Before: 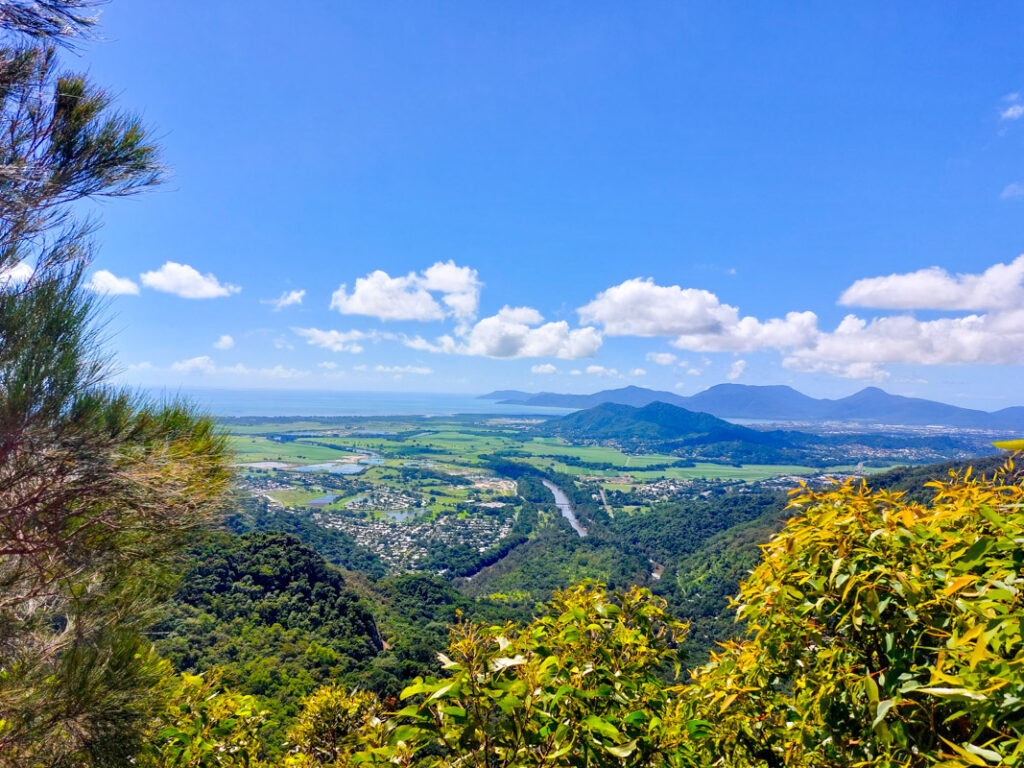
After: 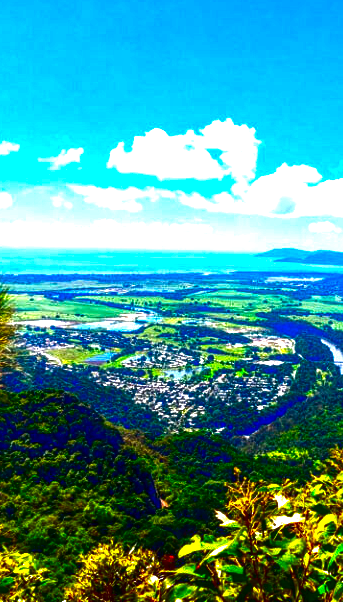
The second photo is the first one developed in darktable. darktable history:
exposure: black level correction 0, exposure 1.1 EV, compensate exposure bias true, compensate highlight preservation false
contrast brightness saturation: brightness -1, saturation 1
local contrast: on, module defaults
crop and rotate: left 21.77%, top 18.528%, right 44.676%, bottom 2.997%
